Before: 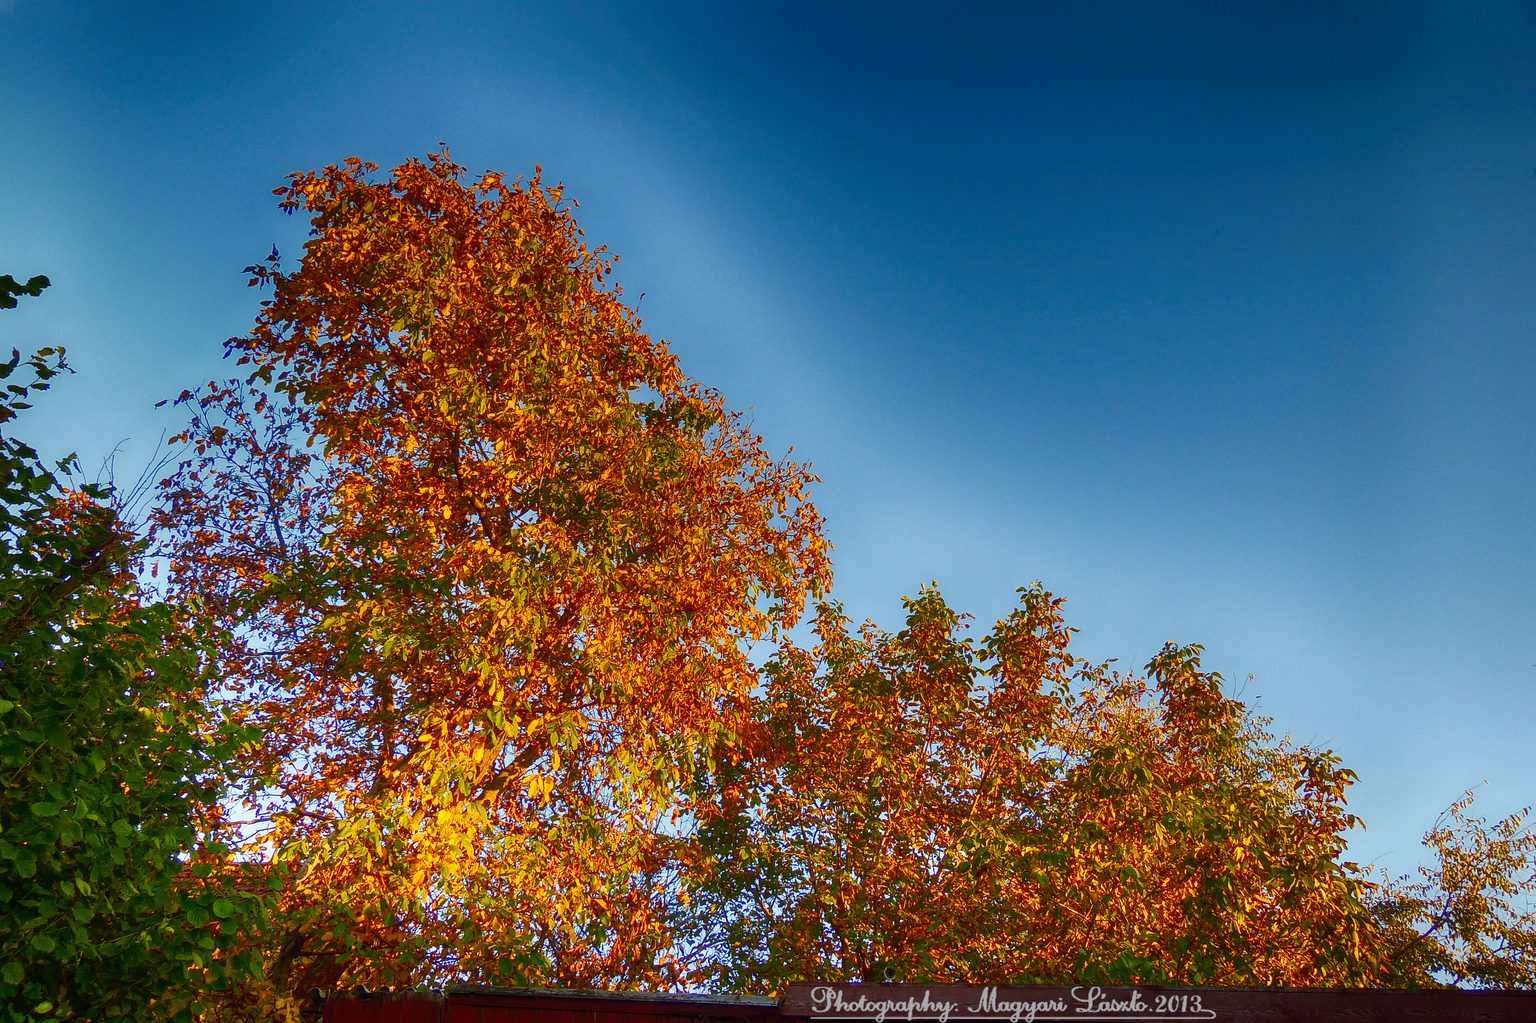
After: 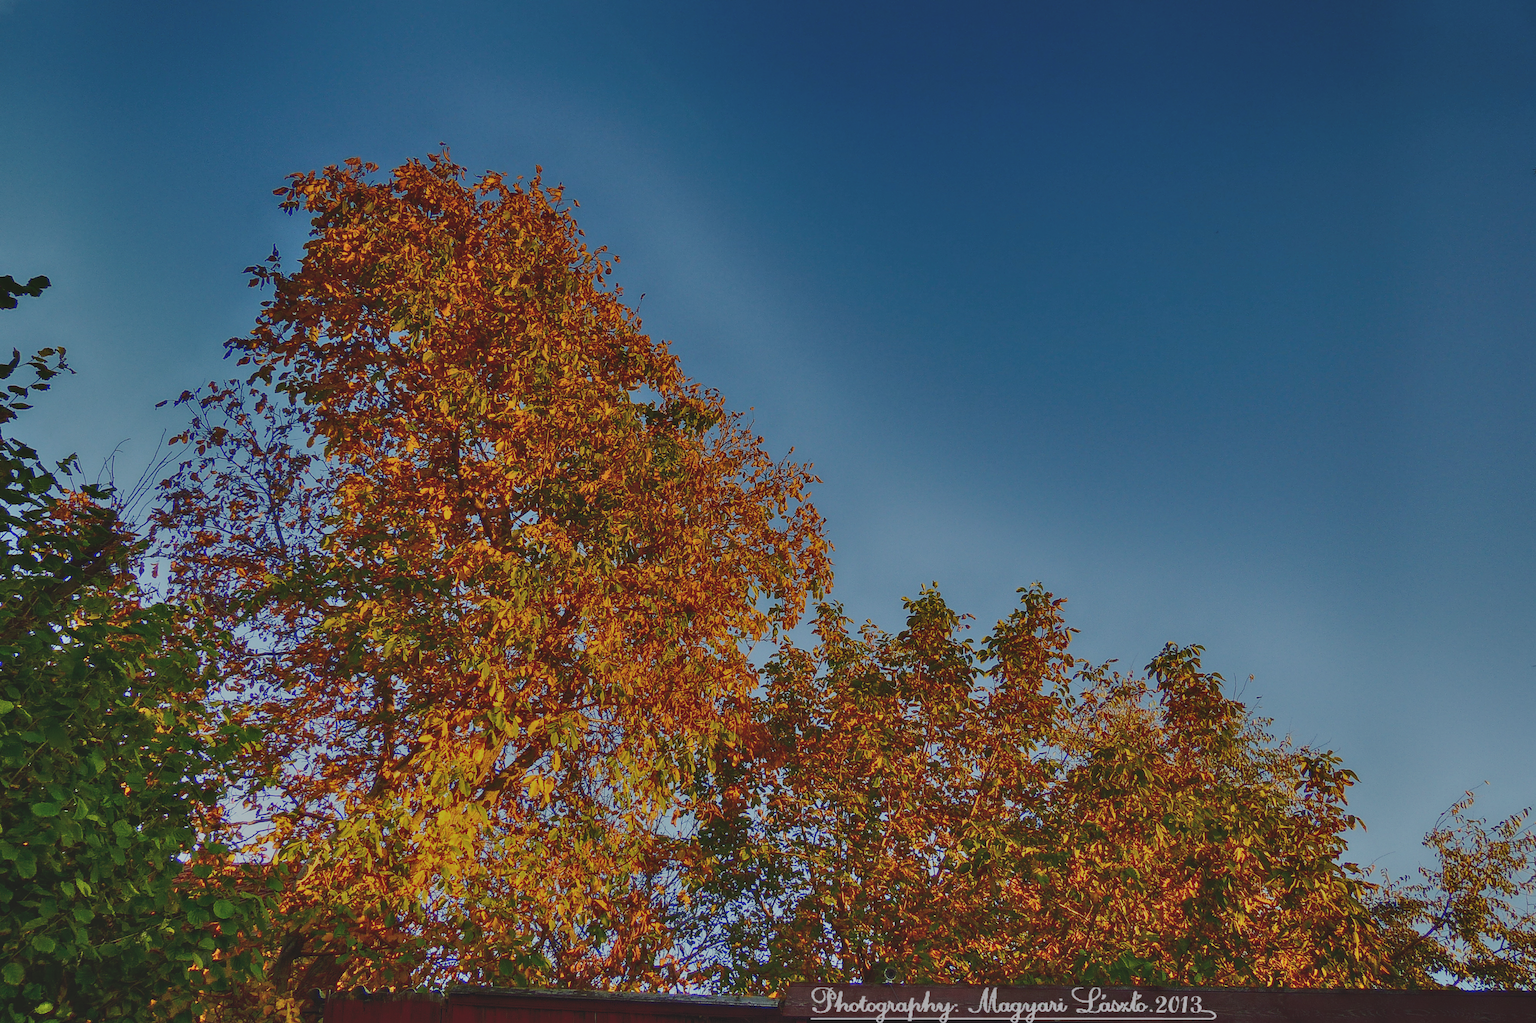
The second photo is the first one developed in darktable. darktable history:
exposure: black level correction -0.016, exposure -1.018 EV, compensate highlight preservation false
shadows and highlights: soften with gaussian
sigmoid: contrast 1.22, skew 0.65
